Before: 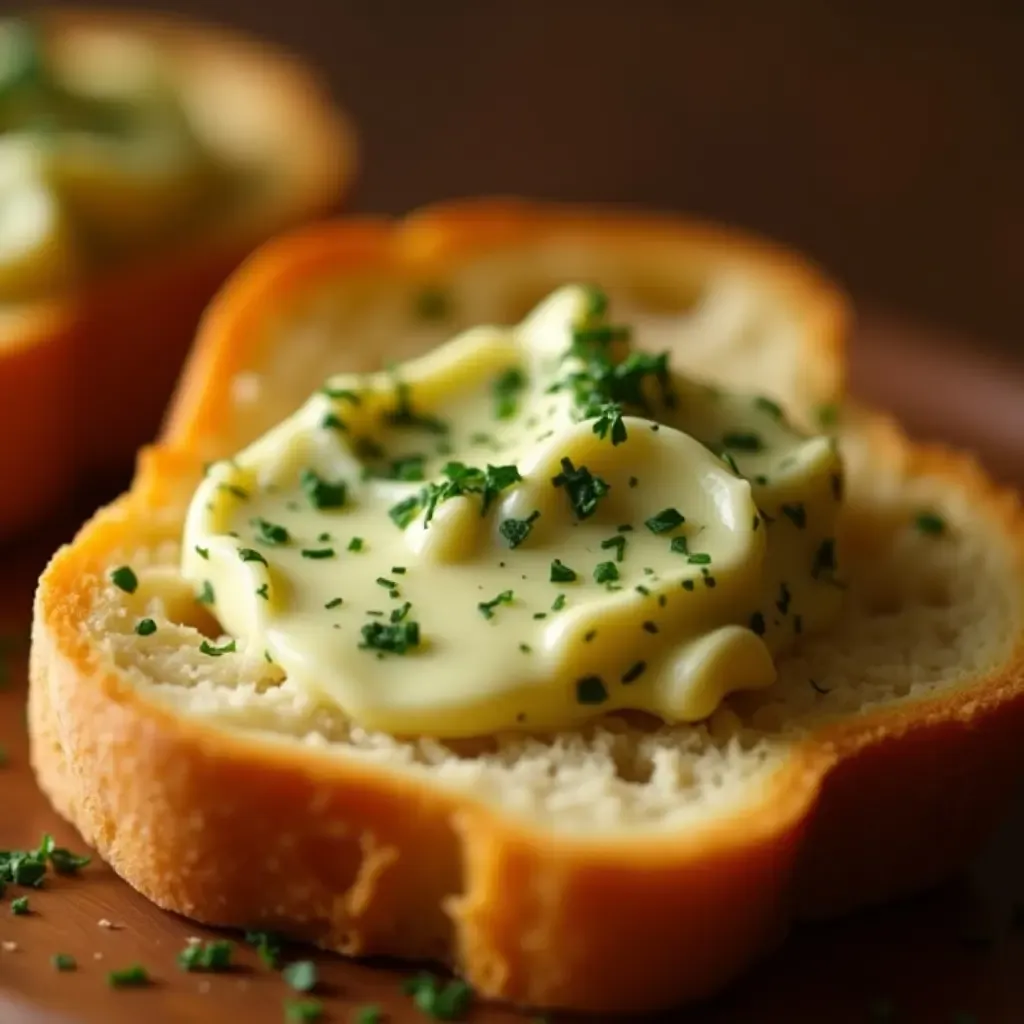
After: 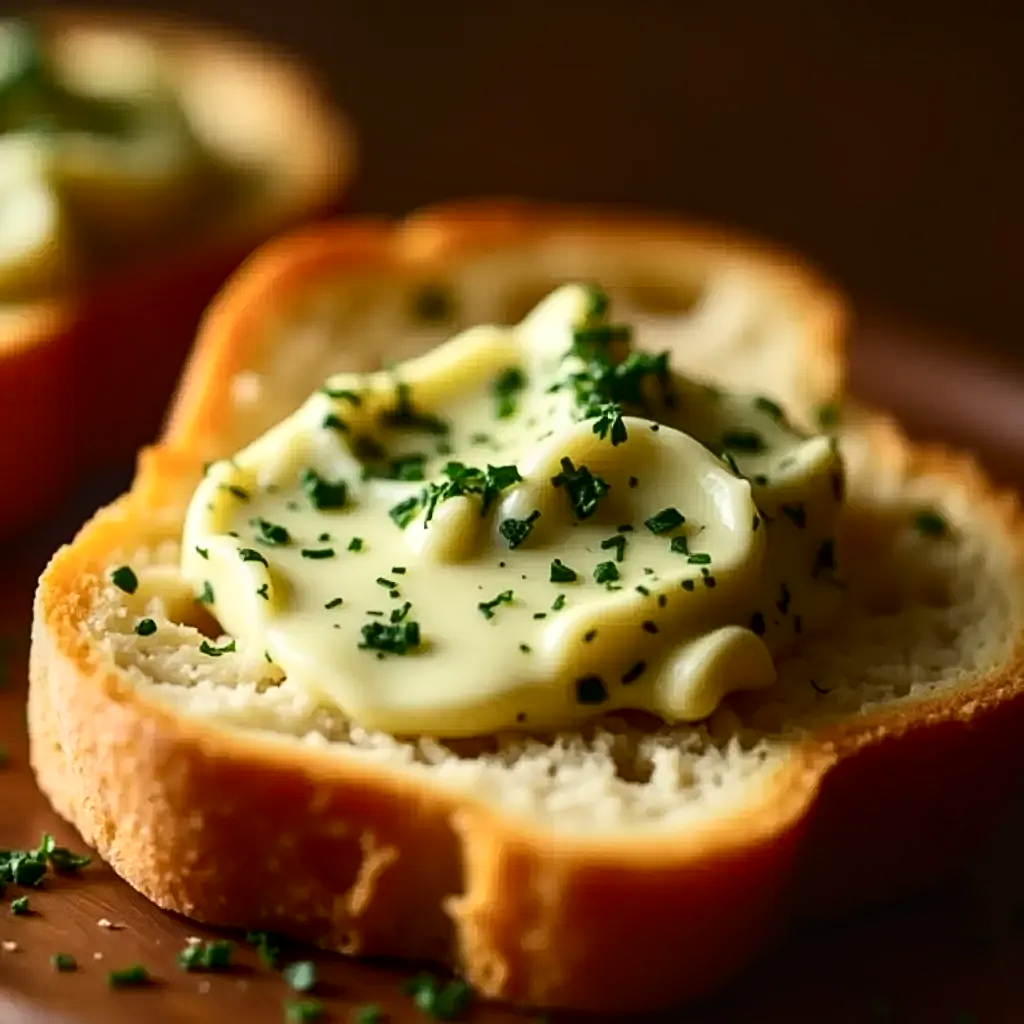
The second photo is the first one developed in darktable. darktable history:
contrast brightness saturation: contrast 0.278
sharpen: on, module defaults
local contrast: on, module defaults
